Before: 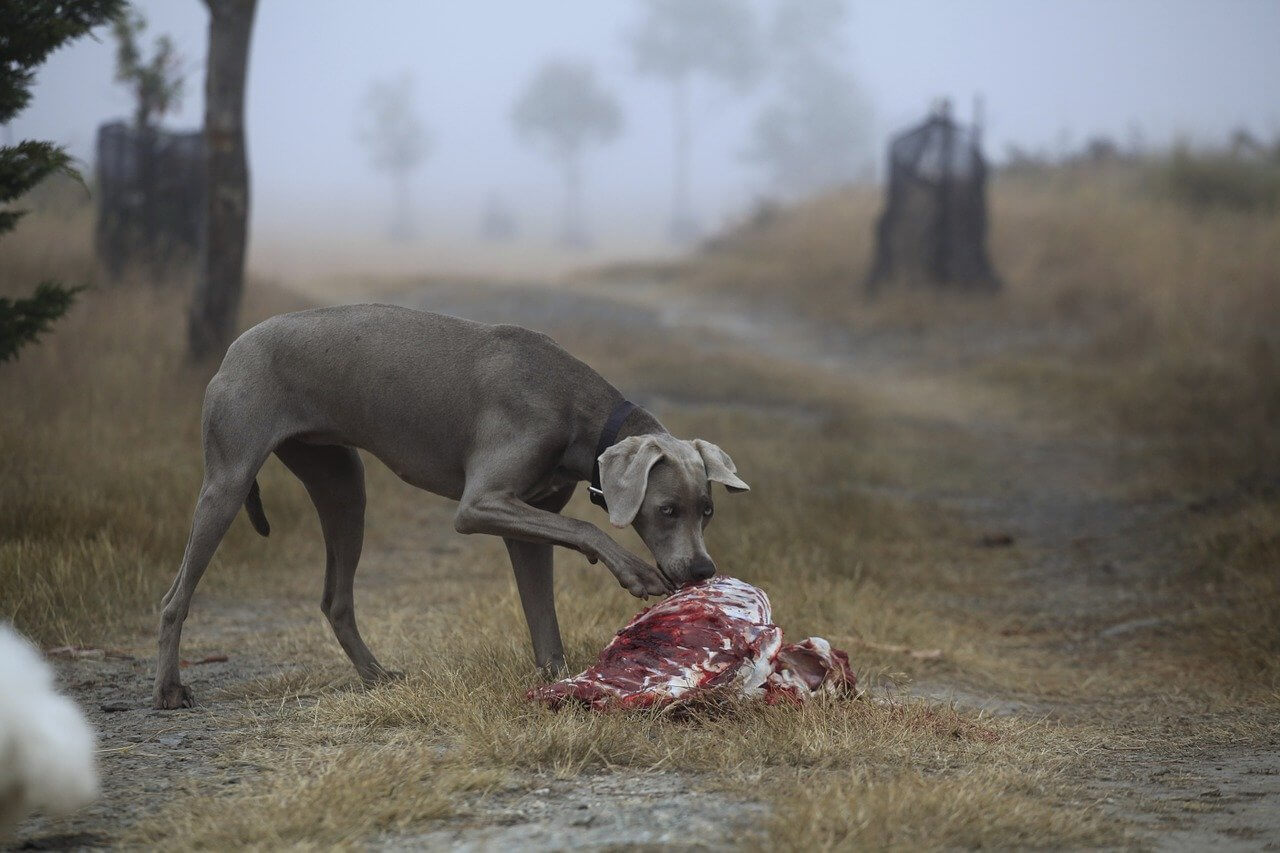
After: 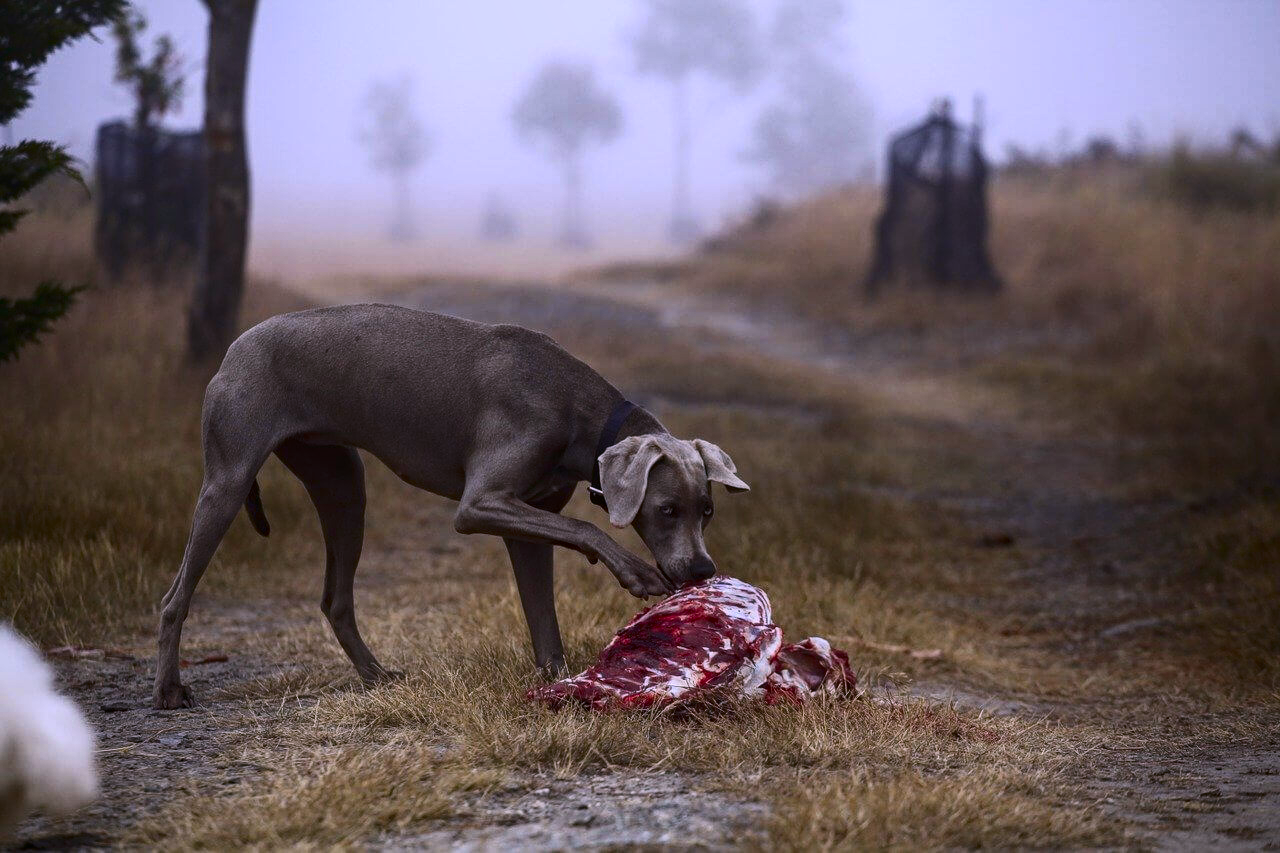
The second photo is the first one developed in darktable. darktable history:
haze removal: compatibility mode true, adaptive false
white balance: red 1.066, blue 1.119
contrast brightness saturation: contrast 0.21, brightness -0.11, saturation 0.21
local contrast: detail 110%
